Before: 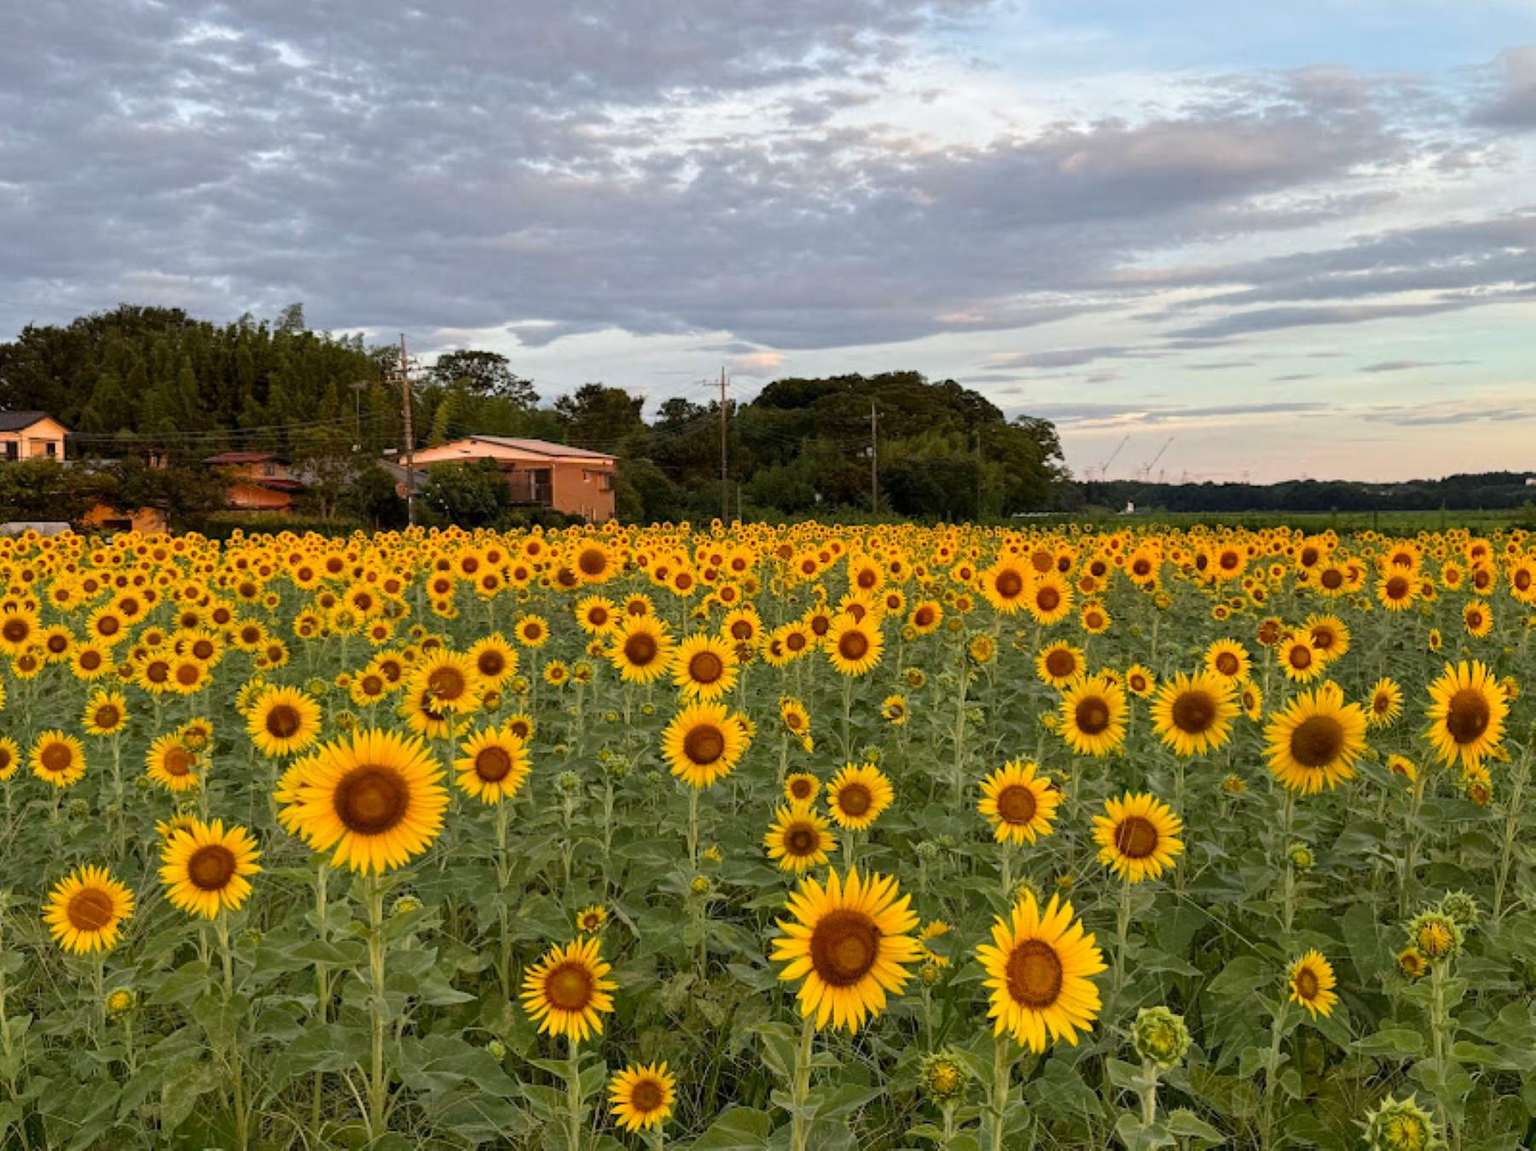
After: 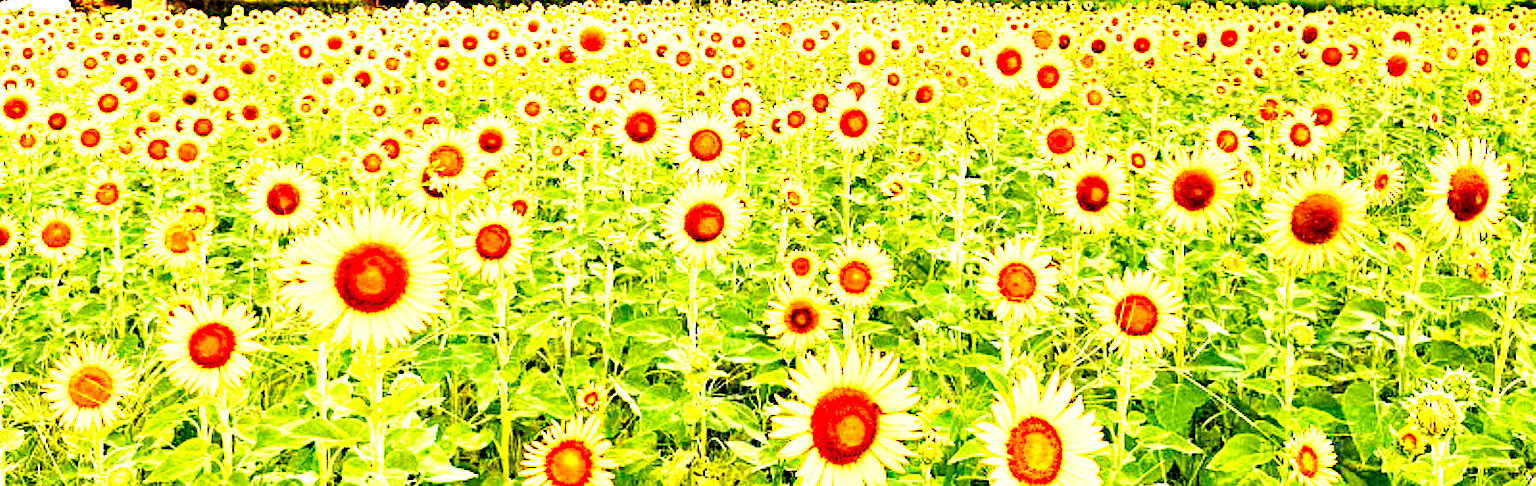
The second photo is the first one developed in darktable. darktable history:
base curve: curves: ch0 [(0, 0) (0.007, 0.004) (0.027, 0.03) (0.046, 0.07) (0.207, 0.54) (0.442, 0.872) (0.673, 0.972) (1, 1)], preserve colors none
levels: levels [0.036, 0.364, 0.827]
crop: top 45.47%, bottom 12.182%
haze removal: compatibility mode true, adaptive false
color balance rgb: highlights gain › chroma 1.612%, highlights gain › hue 57.51°, perceptual saturation grading › global saturation 0.108%, perceptual saturation grading › highlights -18.003%, perceptual saturation grading › mid-tones 32.489%, perceptual saturation grading › shadows 50.428%, global vibrance 20%
exposure: black level correction 0, exposure 0.69 EV, compensate highlight preservation false
local contrast: highlights 221%, shadows 131%, detail 138%, midtone range 0.253
sharpen: radius 0.991
